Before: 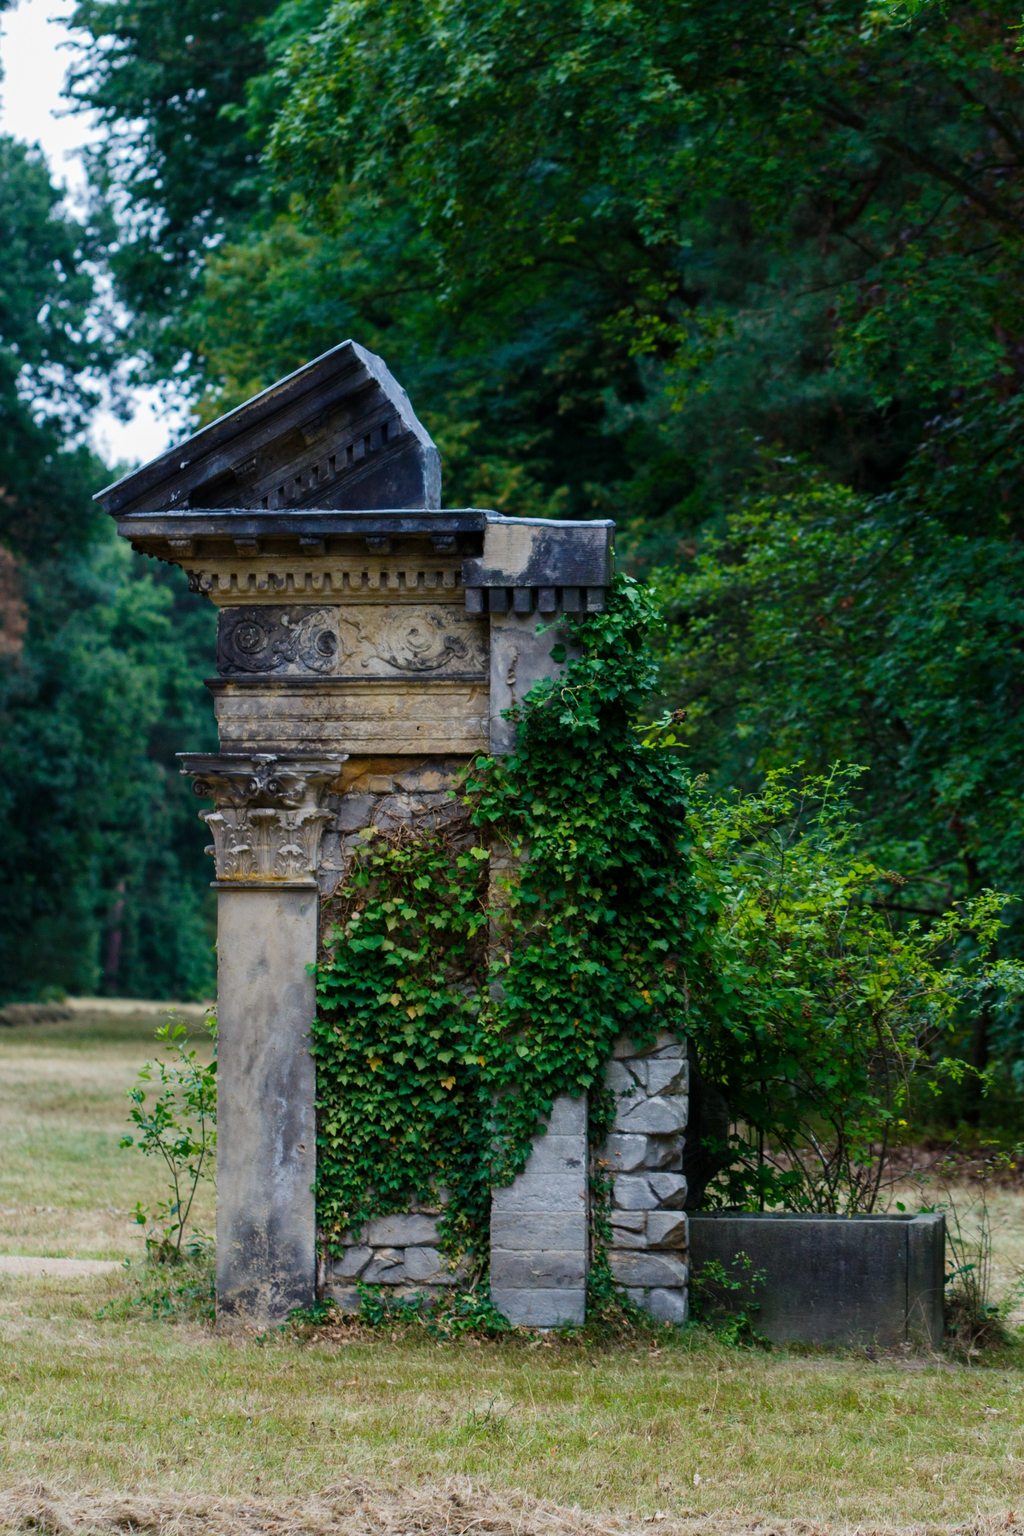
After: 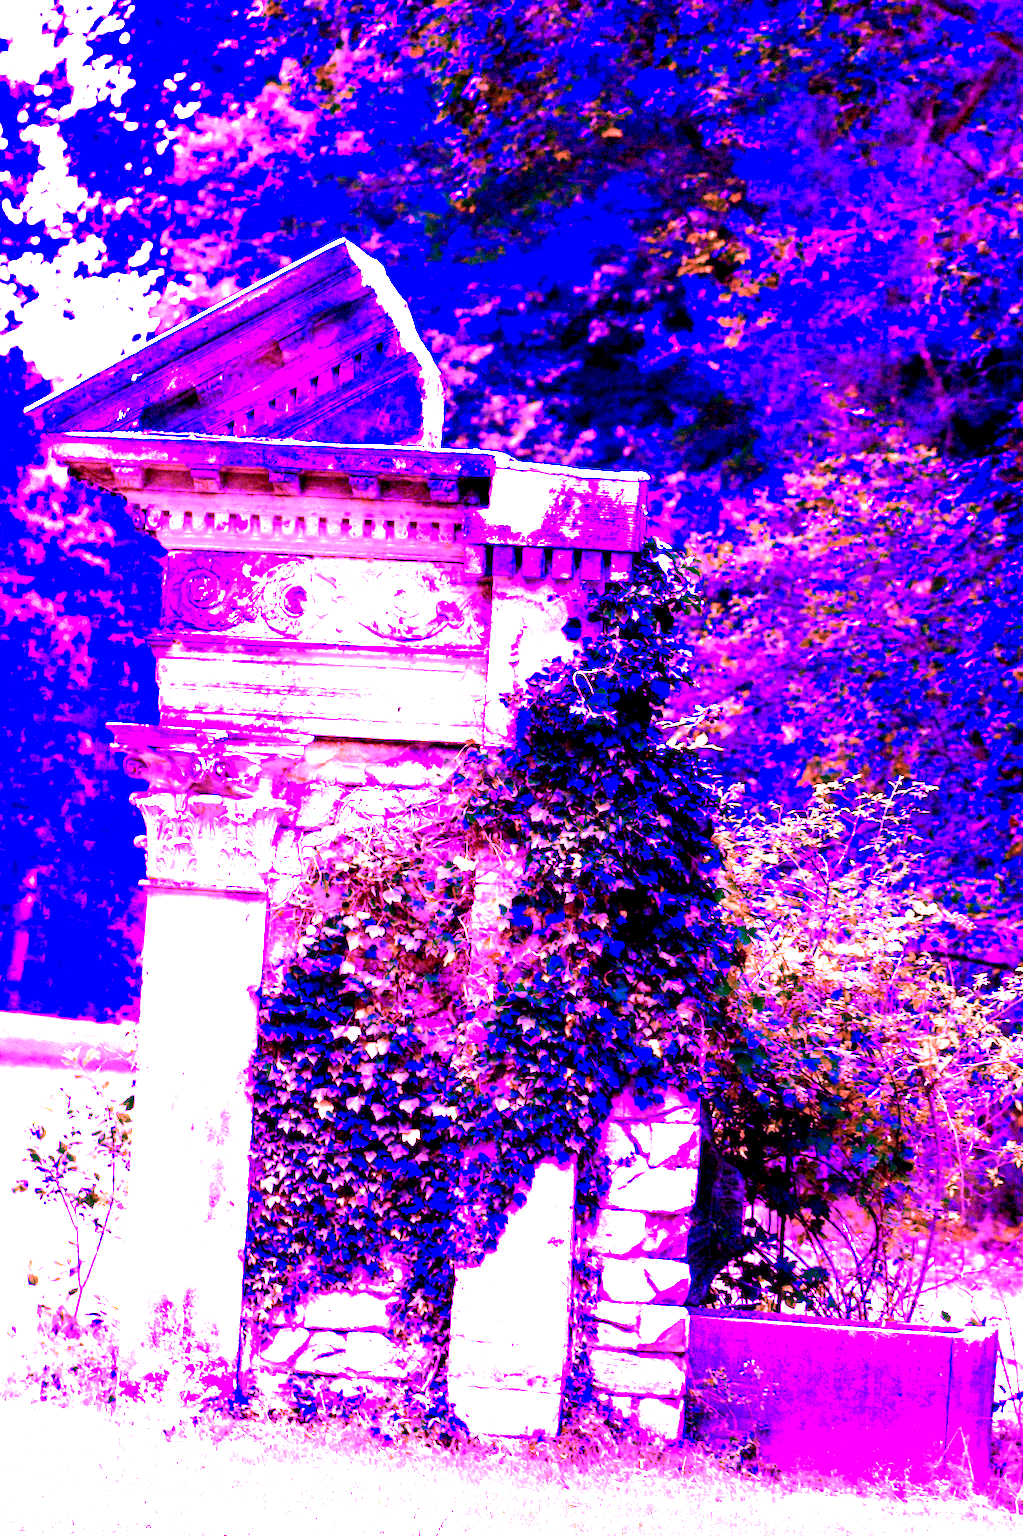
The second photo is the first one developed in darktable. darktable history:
exposure: black level correction 0.016, exposure -0.009 EV, compensate highlight preservation false
color calibration: illuminant as shot in camera, x 0.462, y 0.419, temperature 2651.64 K
white balance: red 8, blue 8
crop and rotate: angle -3.27°, left 5.211%, top 5.211%, right 4.607%, bottom 4.607%
